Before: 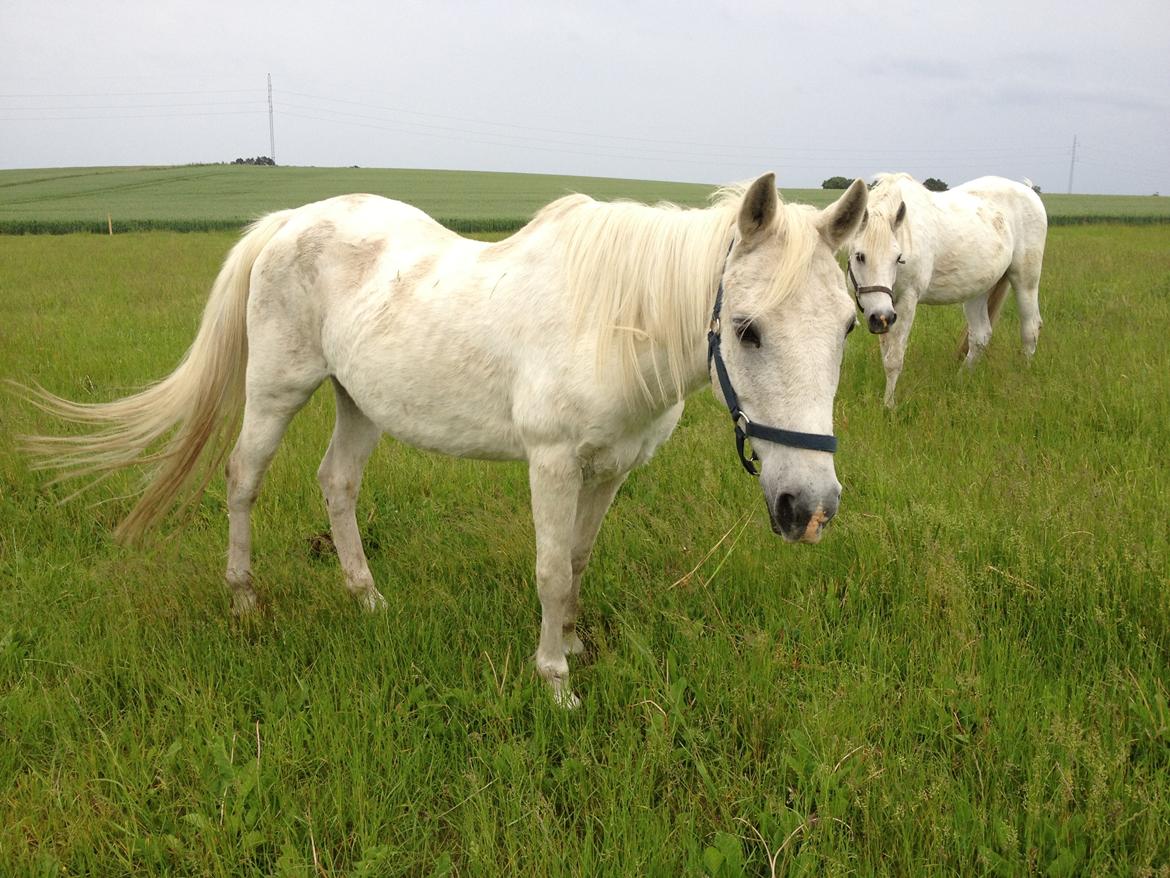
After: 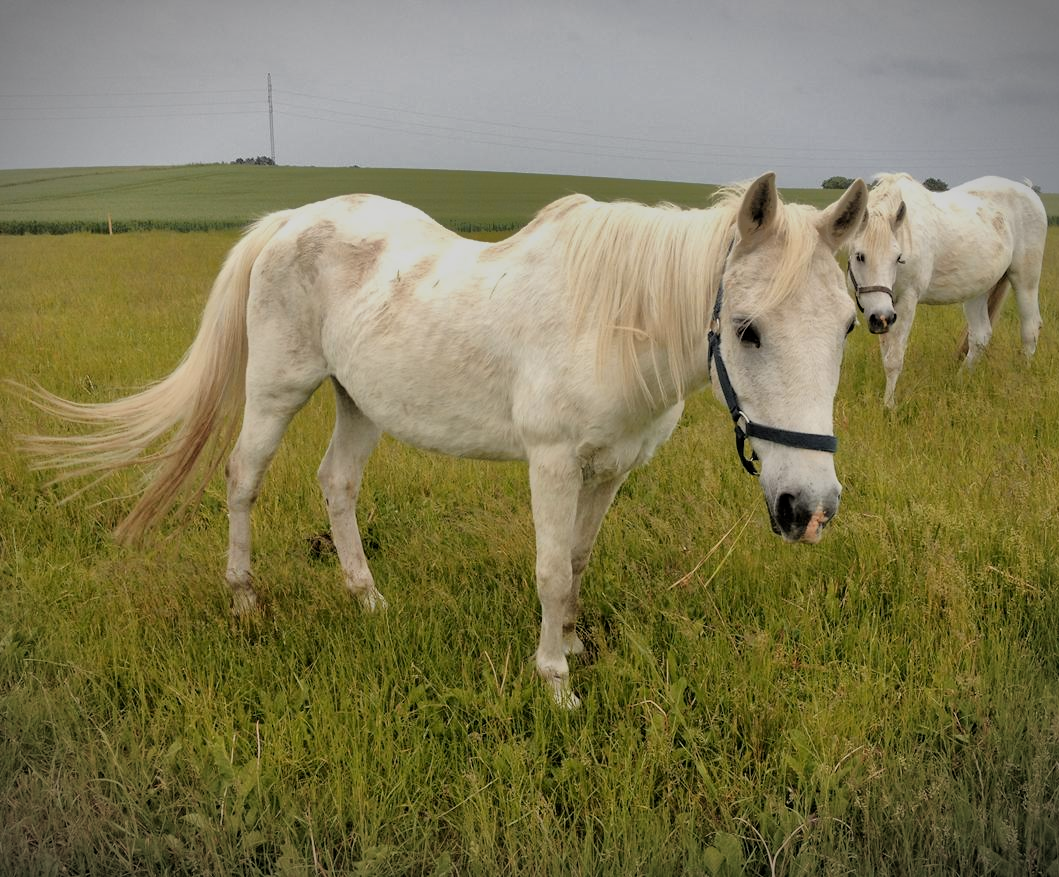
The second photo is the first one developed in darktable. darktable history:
exposure: black level correction 0.001, exposure 0.017 EV, compensate highlight preservation false
contrast brightness saturation: contrast 0.104, saturation -0.375
tone equalizer: on, module defaults
shadows and highlights: shadows 24.89, highlights -70.49
filmic rgb: black relative exposure -5.83 EV, white relative exposure 3.4 EV, threshold 5.99 EV, hardness 3.69, iterations of high-quality reconstruction 0, enable highlight reconstruction true
color zones: curves: ch1 [(0.24, 0.629) (0.75, 0.5)]; ch2 [(0.255, 0.454) (0.745, 0.491)], mix 101.66%
vignetting: fall-off start 100.47%, width/height ratio 1.307
crop: right 9.475%, bottom 0.046%
